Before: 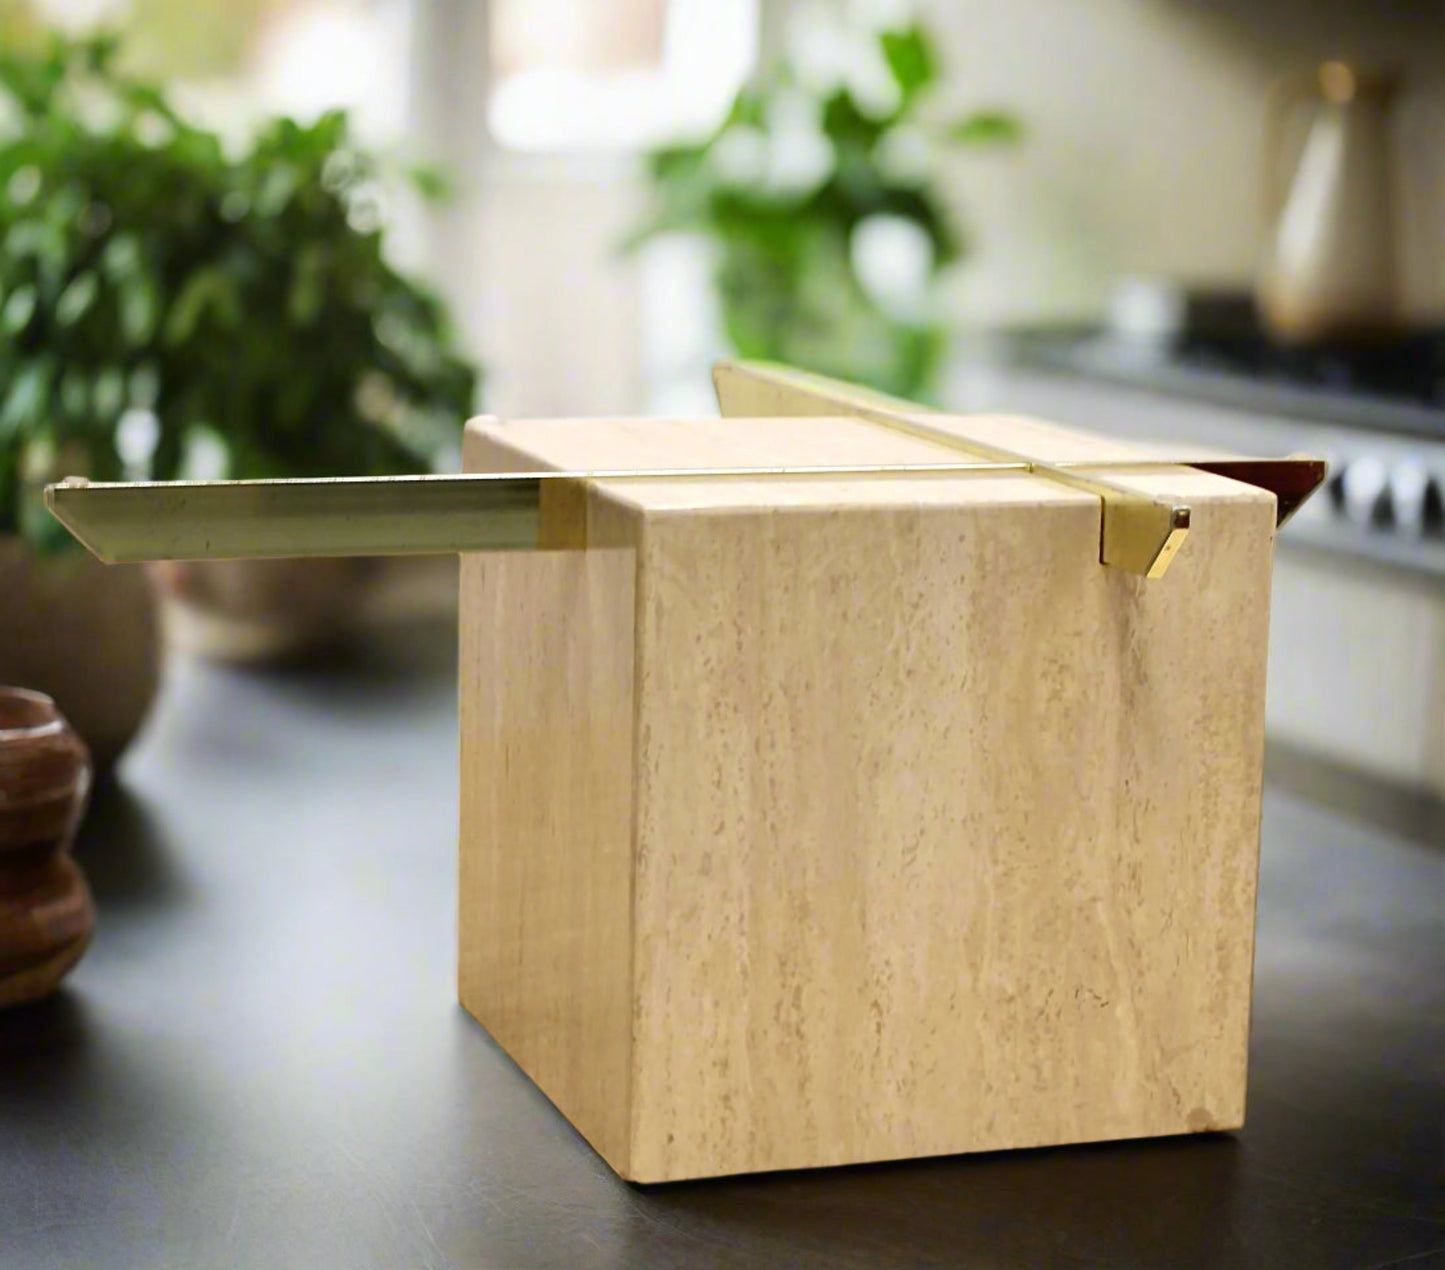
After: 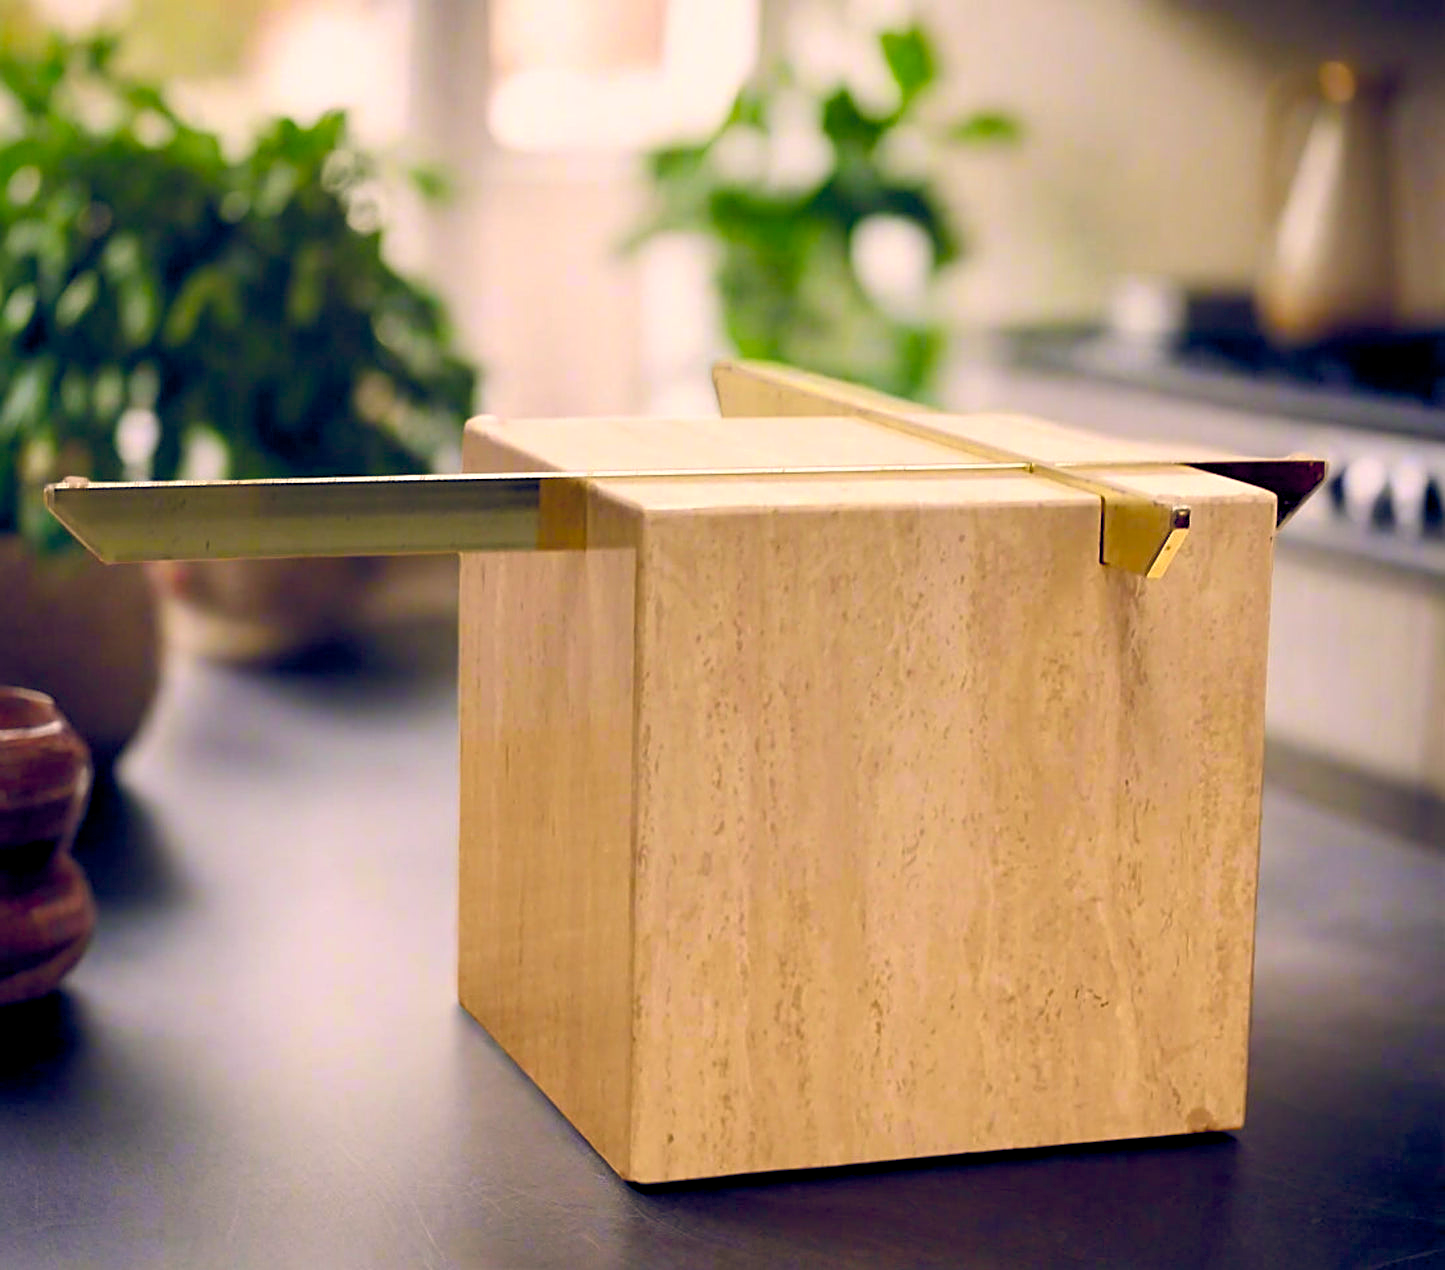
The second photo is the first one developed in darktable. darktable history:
color correction: highlights a* 11.88, highlights b* 12.31
color balance rgb: global offset › luminance -0.29%, global offset › chroma 0.307%, global offset › hue 263°, perceptual saturation grading › global saturation 34.891%, perceptual saturation grading › highlights -29.922%, perceptual saturation grading › shadows 35.055%, global vibrance 9.214%
sharpen: on, module defaults
